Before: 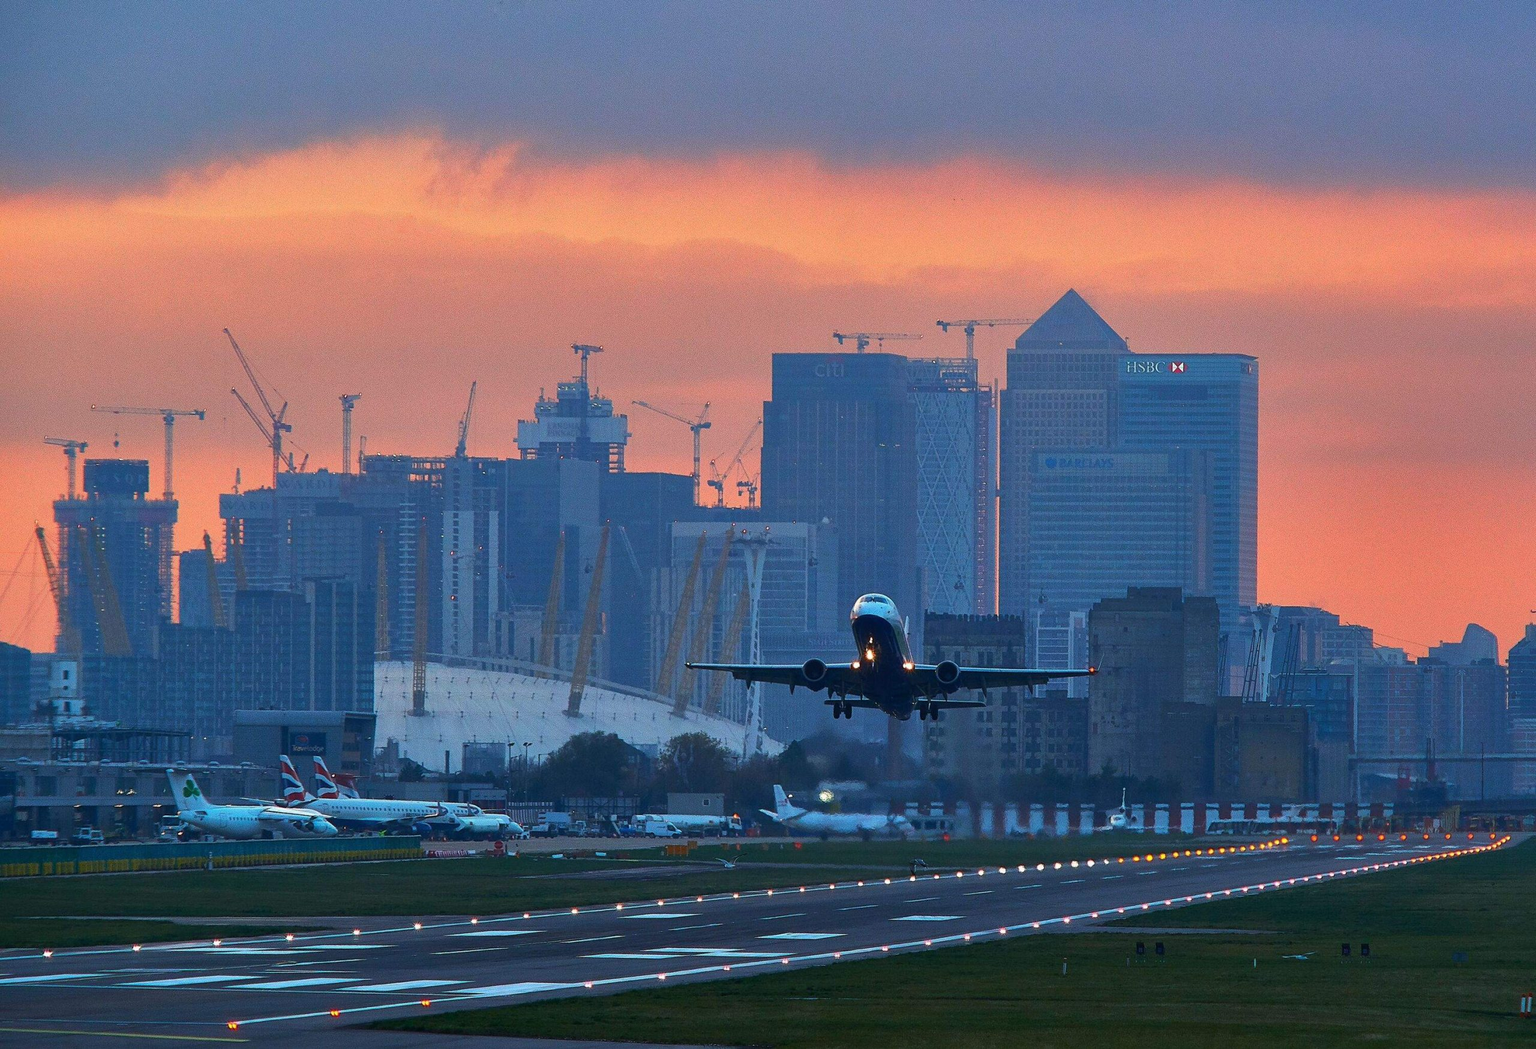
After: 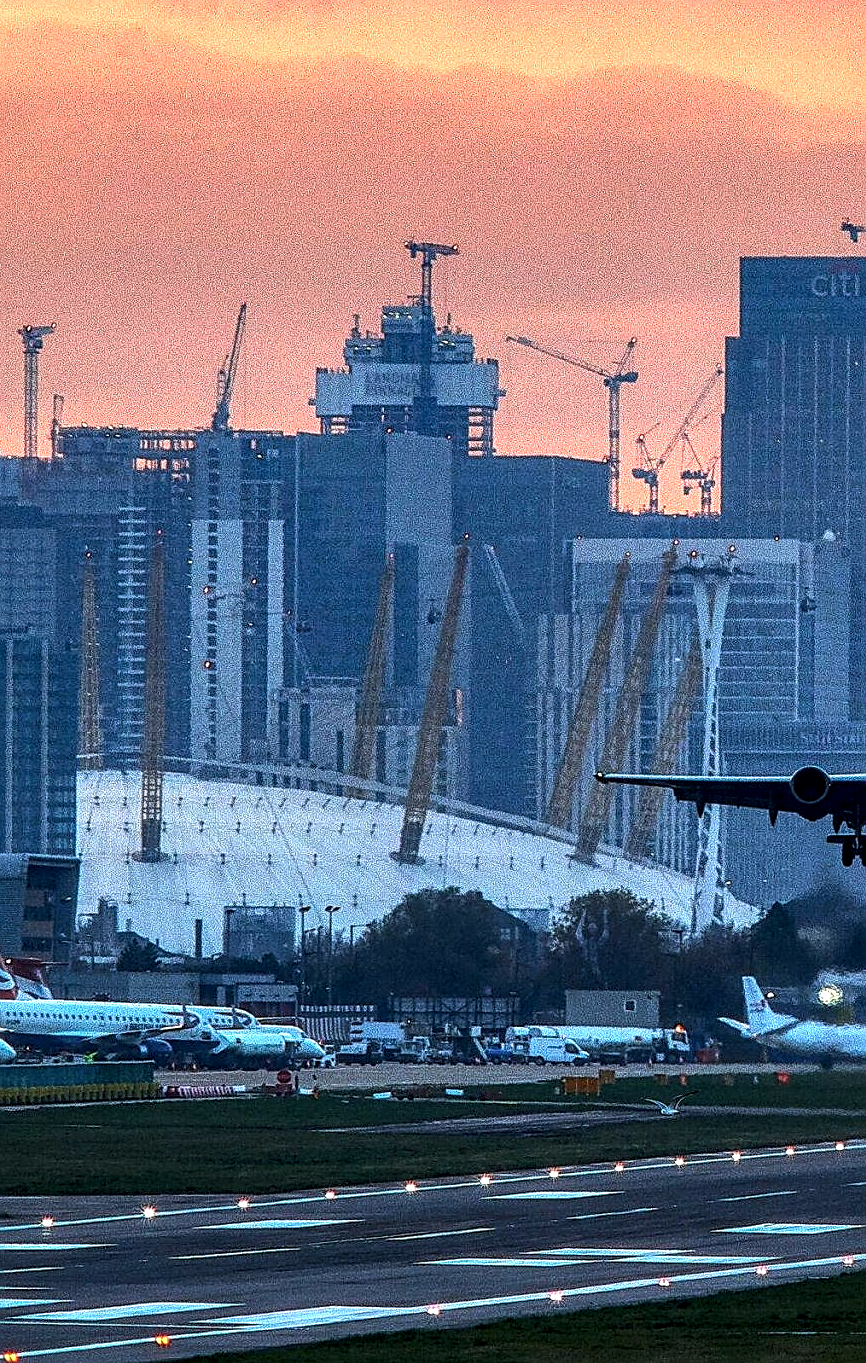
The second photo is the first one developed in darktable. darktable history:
crop and rotate: left 21.373%, top 19.035%, right 44.789%, bottom 2.997%
tone equalizer: -8 EV -0.776 EV, -7 EV -0.701 EV, -6 EV -0.566 EV, -5 EV -0.371 EV, -3 EV 0.38 EV, -2 EV 0.6 EV, -1 EV 0.681 EV, +0 EV 0.744 EV, edges refinement/feathering 500, mask exposure compensation -1.57 EV, preserve details no
sharpen: on, module defaults
local contrast: highlights 1%, shadows 0%, detail 181%
exposure: compensate highlight preservation false
